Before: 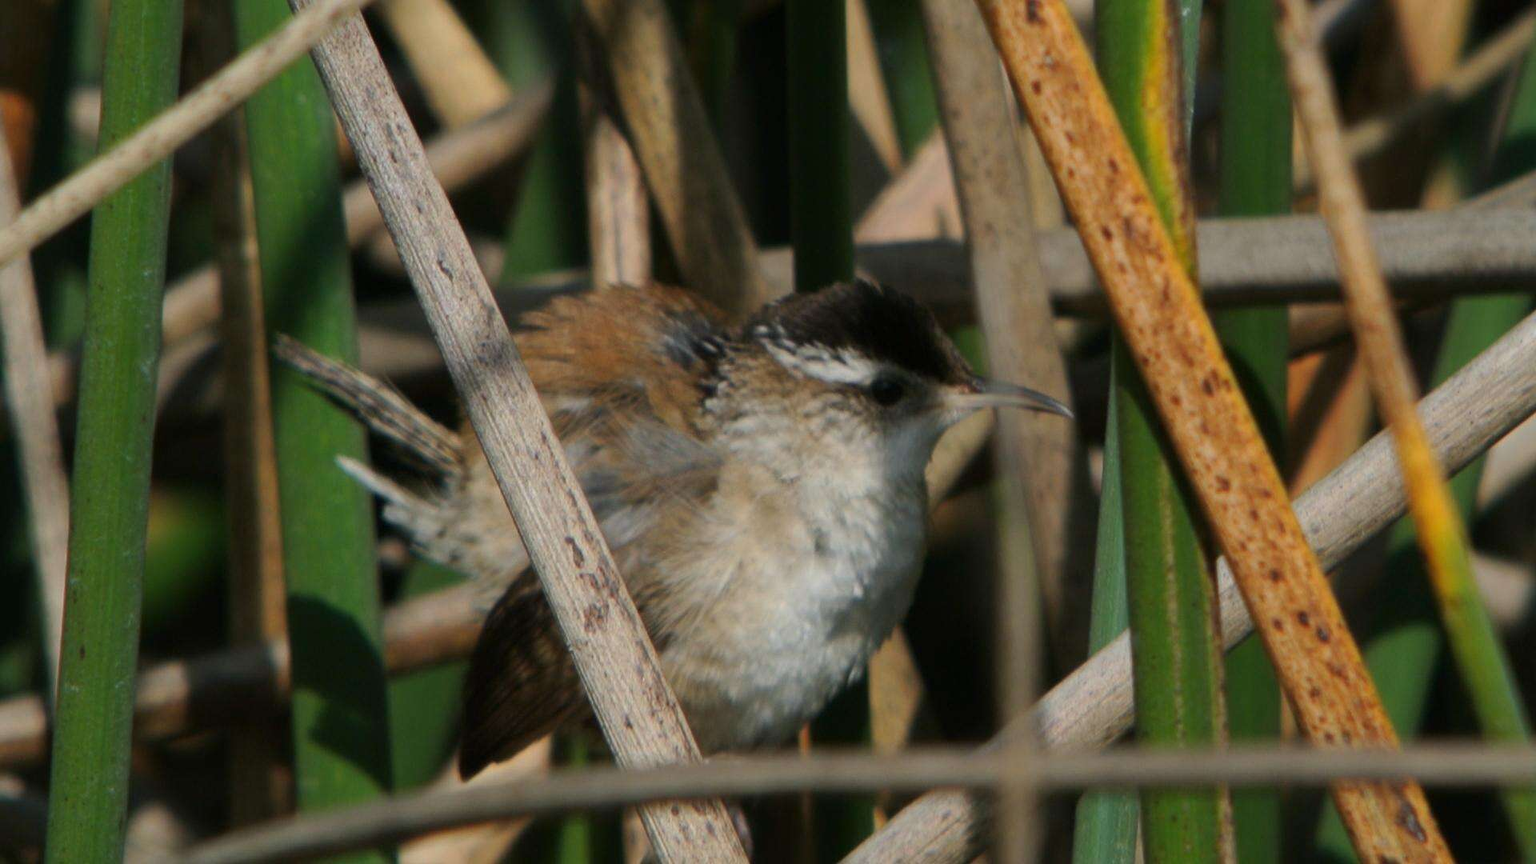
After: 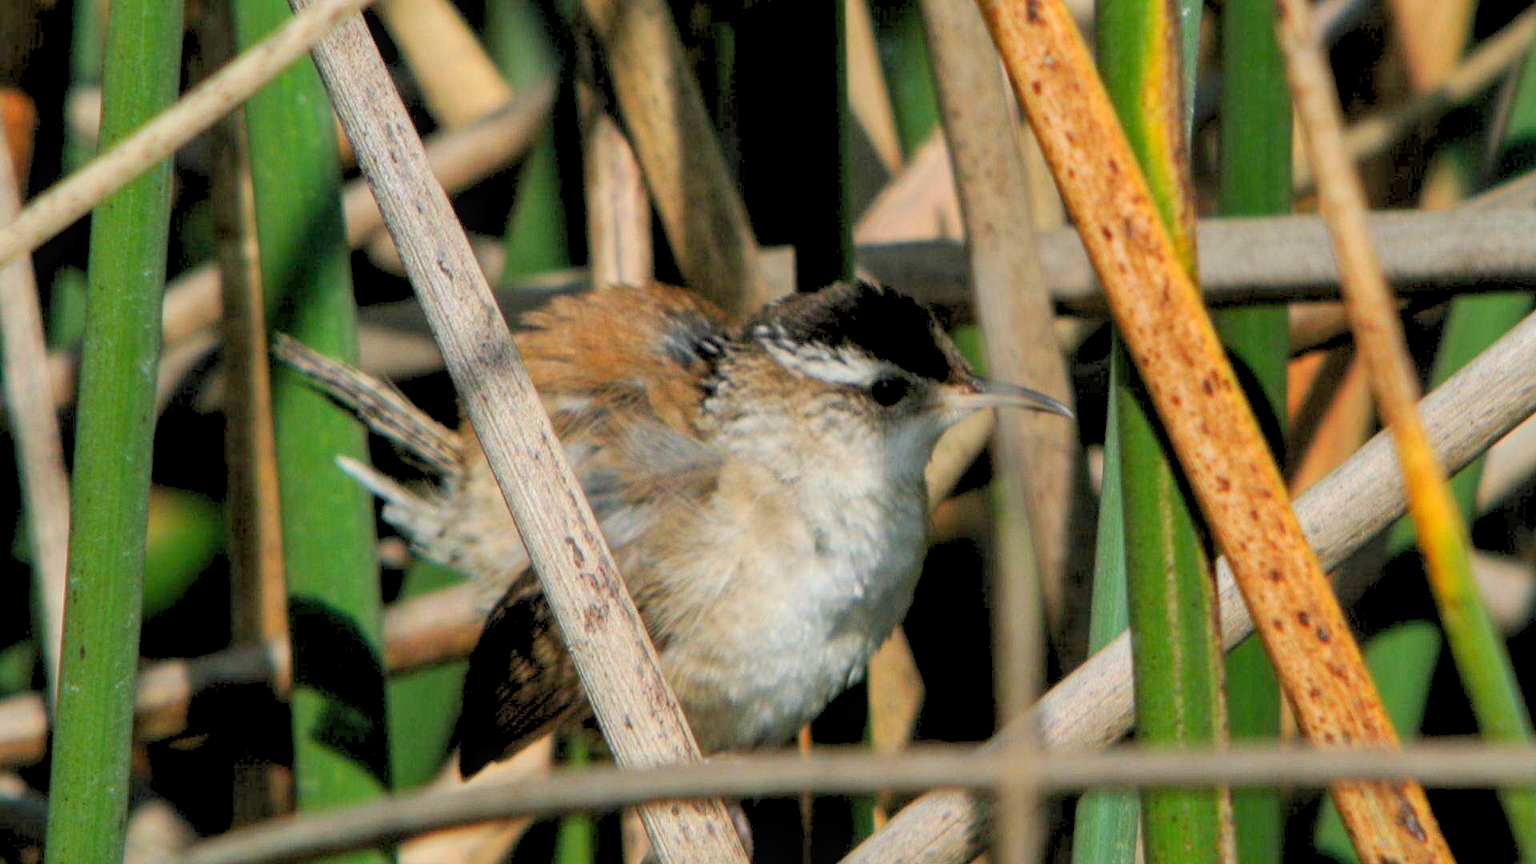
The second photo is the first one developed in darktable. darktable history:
local contrast: on, module defaults
levels: black 3.79%, levels [0.072, 0.414, 0.976]
